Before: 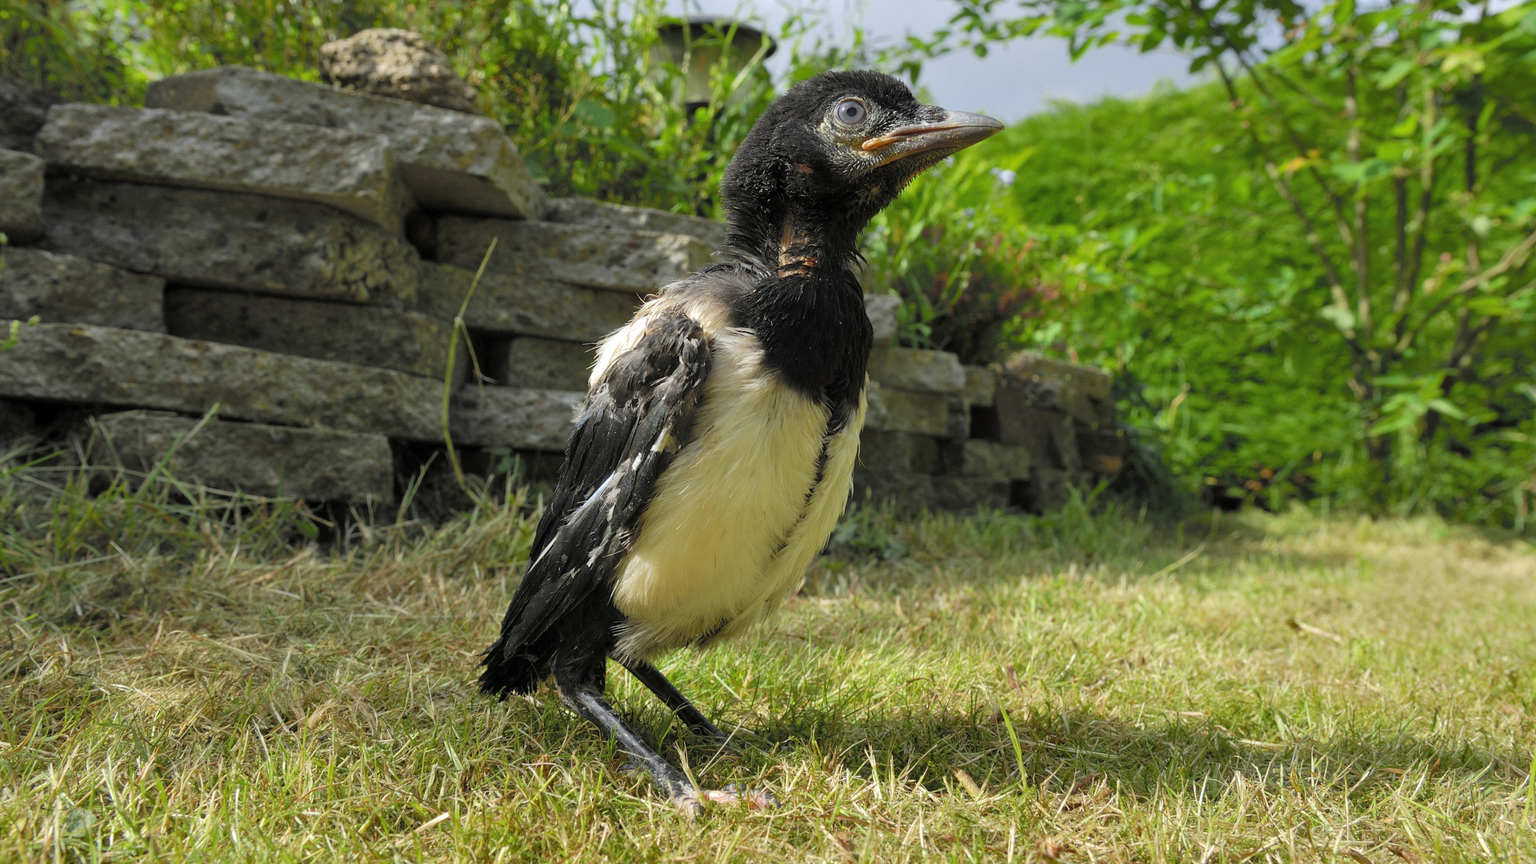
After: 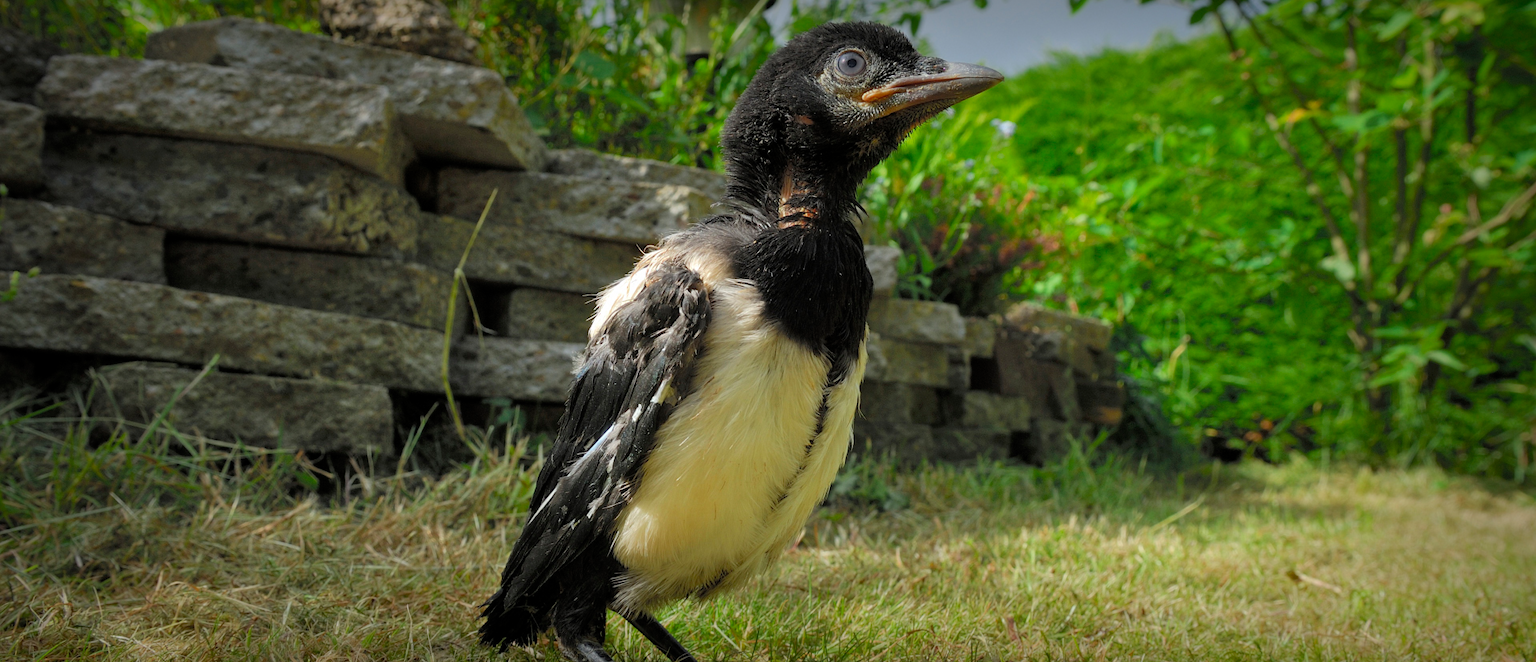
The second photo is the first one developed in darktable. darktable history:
crop: top 5.667%, bottom 17.637%
vignetting: fall-off start 53.2%, brightness -0.594, saturation 0, automatic ratio true, width/height ratio 1.313, shape 0.22, unbound false
